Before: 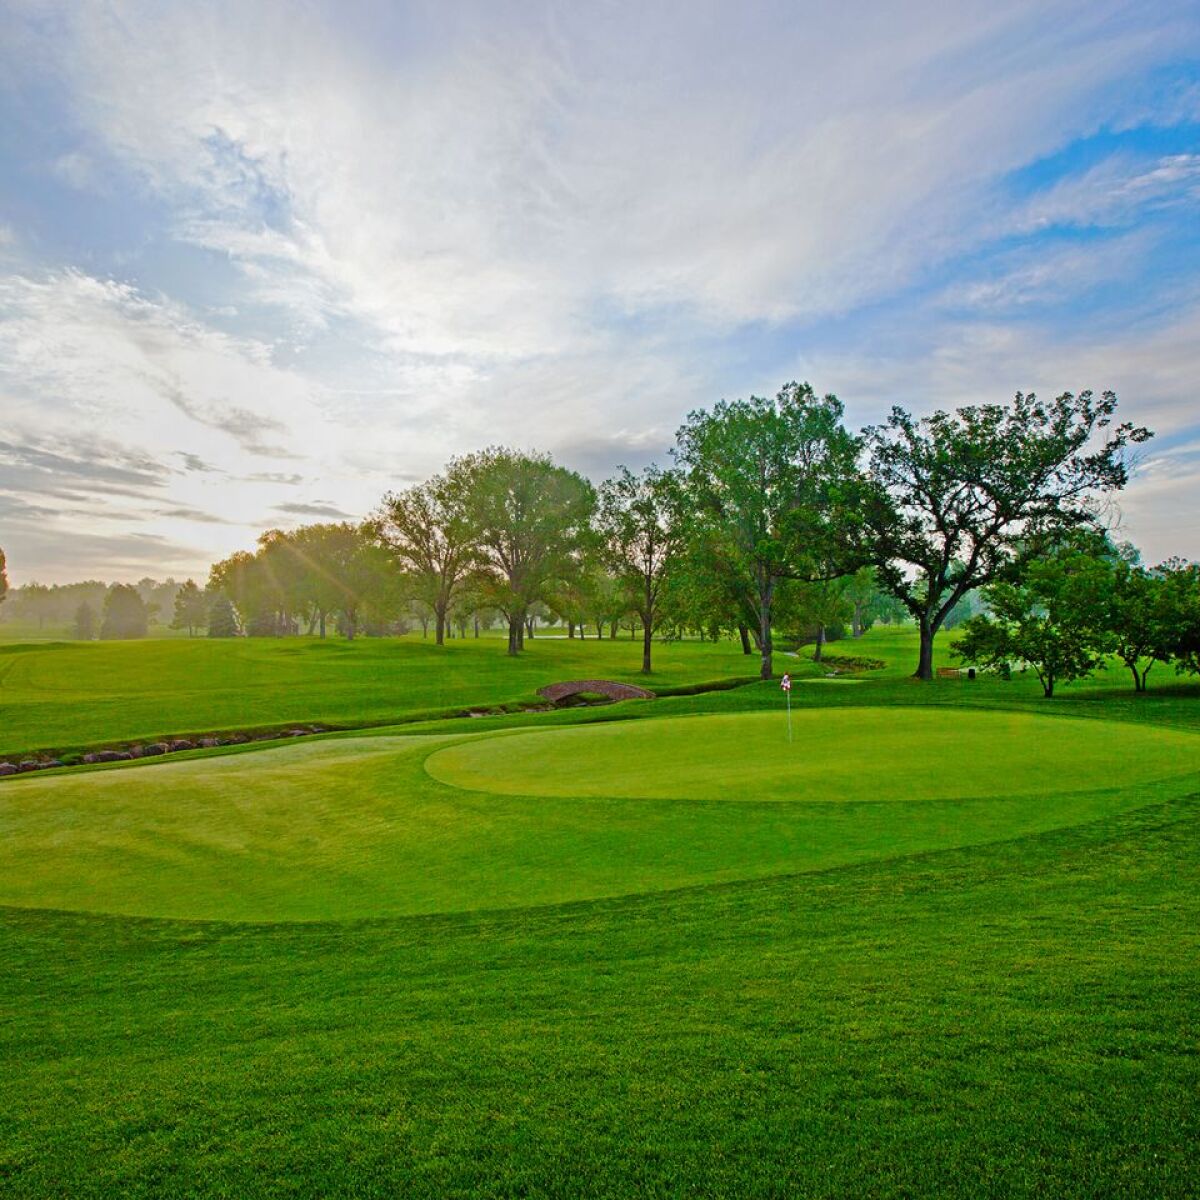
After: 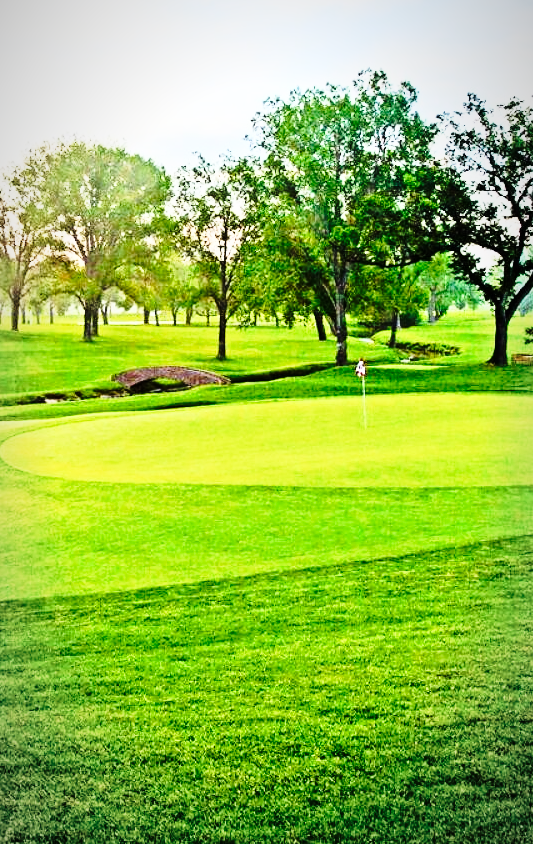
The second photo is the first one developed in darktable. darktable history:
base curve: curves: ch0 [(0, 0) (0.028, 0.03) (0.121, 0.232) (0.46, 0.748) (0.859, 0.968) (1, 1)], preserve colors none
crop: left 35.432%, top 26.233%, right 20.145%, bottom 3.432%
rgb curve: curves: ch0 [(0, 0) (0.21, 0.15) (0.24, 0.21) (0.5, 0.75) (0.75, 0.96) (0.89, 0.99) (1, 1)]; ch1 [(0, 0.02) (0.21, 0.13) (0.25, 0.2) (0.5, 0.67) (0.75, 0.9) (0.89, 0.97) (1, 1)]; ch2 [(0, 0.02) (0.21, 0.13) (0.25, 0.2) (0.5, 0.67) (0.75, 0.9) (0.89, 0.97) (1, 1)], compensate middle gray true
vignetting: fall-off radius 70%, automatic ratio true
